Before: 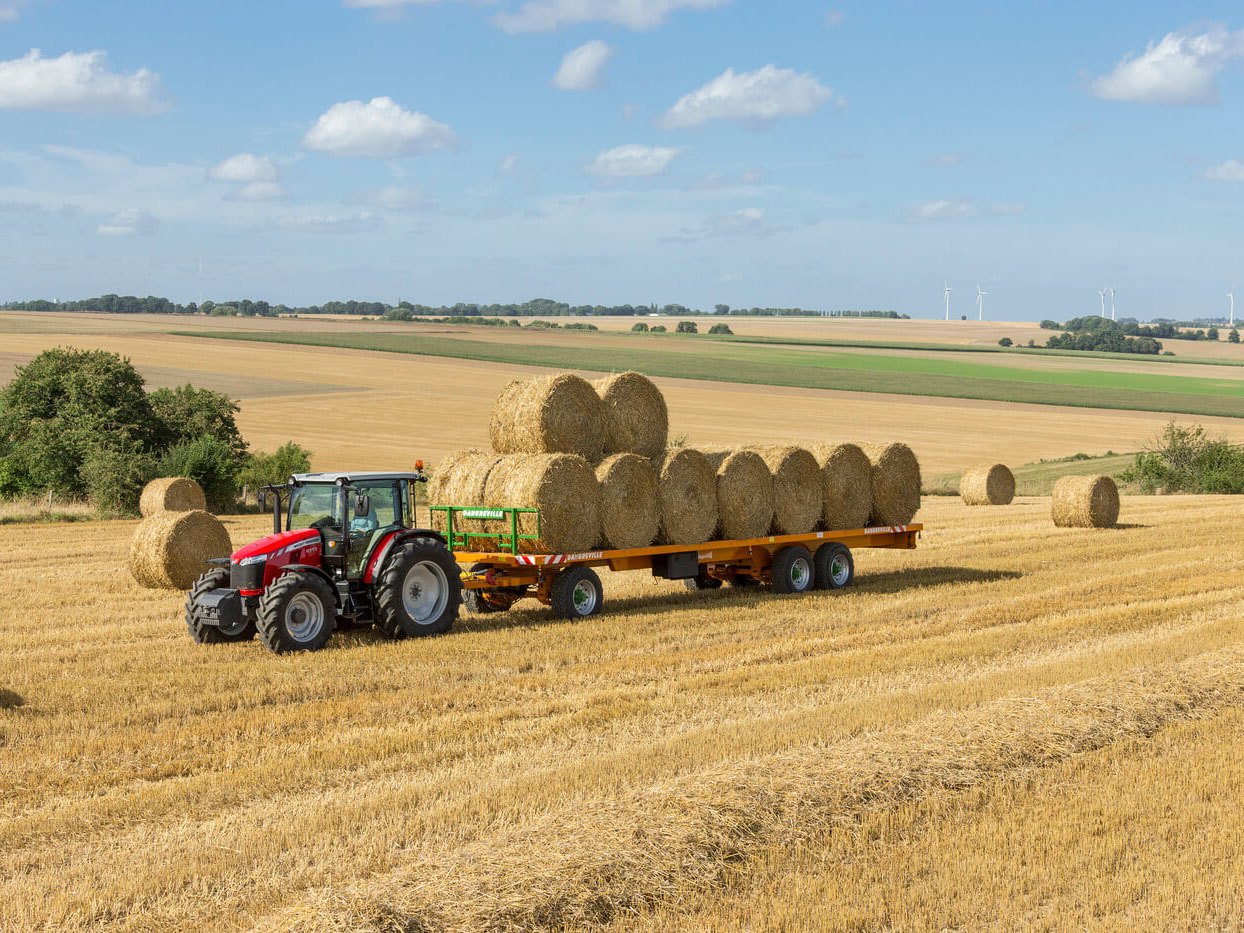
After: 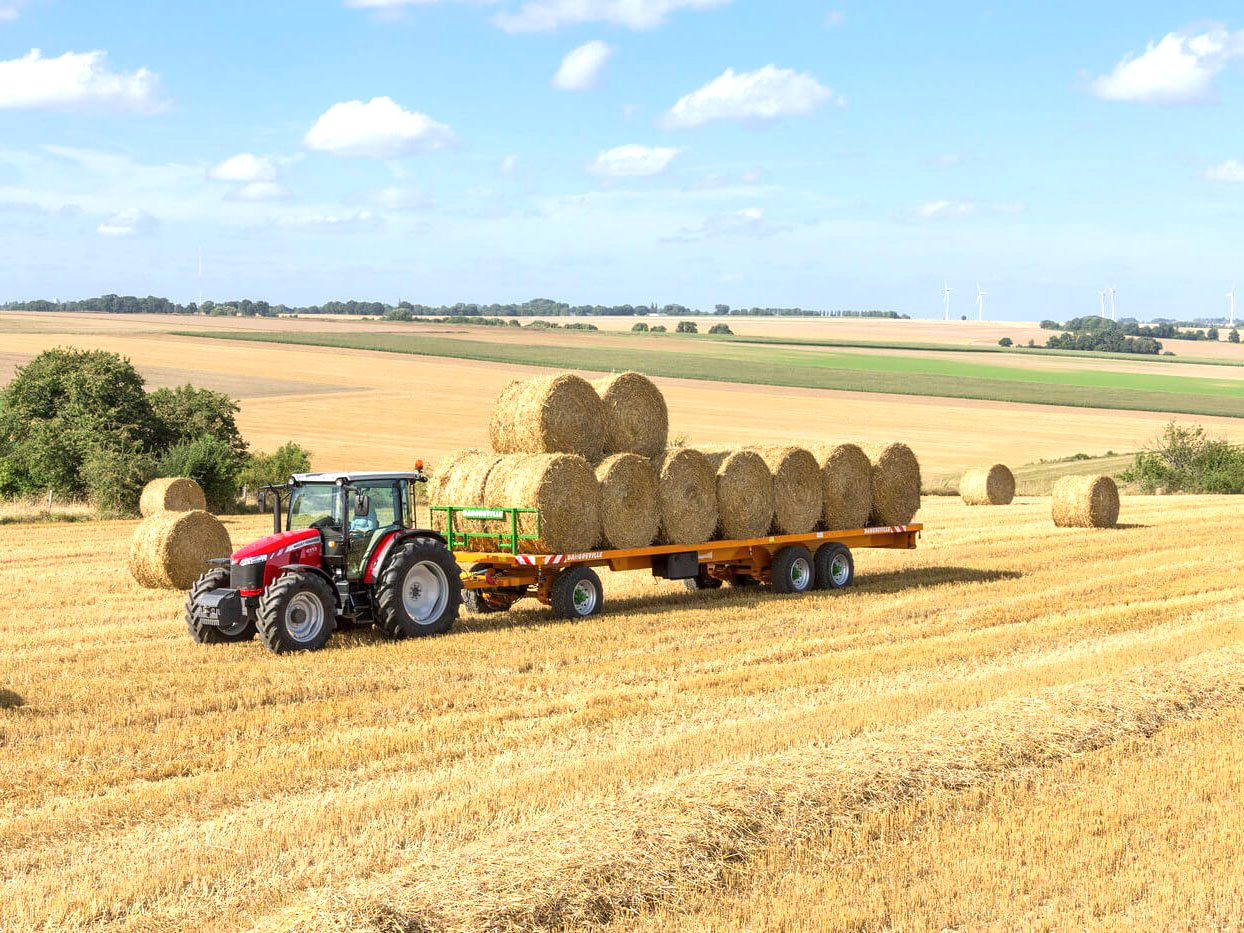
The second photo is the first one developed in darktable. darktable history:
color calibration: illuminant custom, x 0.347, y 0.364, temperature 4949.7 K
exposure: exposure 0.654 EV, compensate exposure bias true, compensate highlight preservation false
